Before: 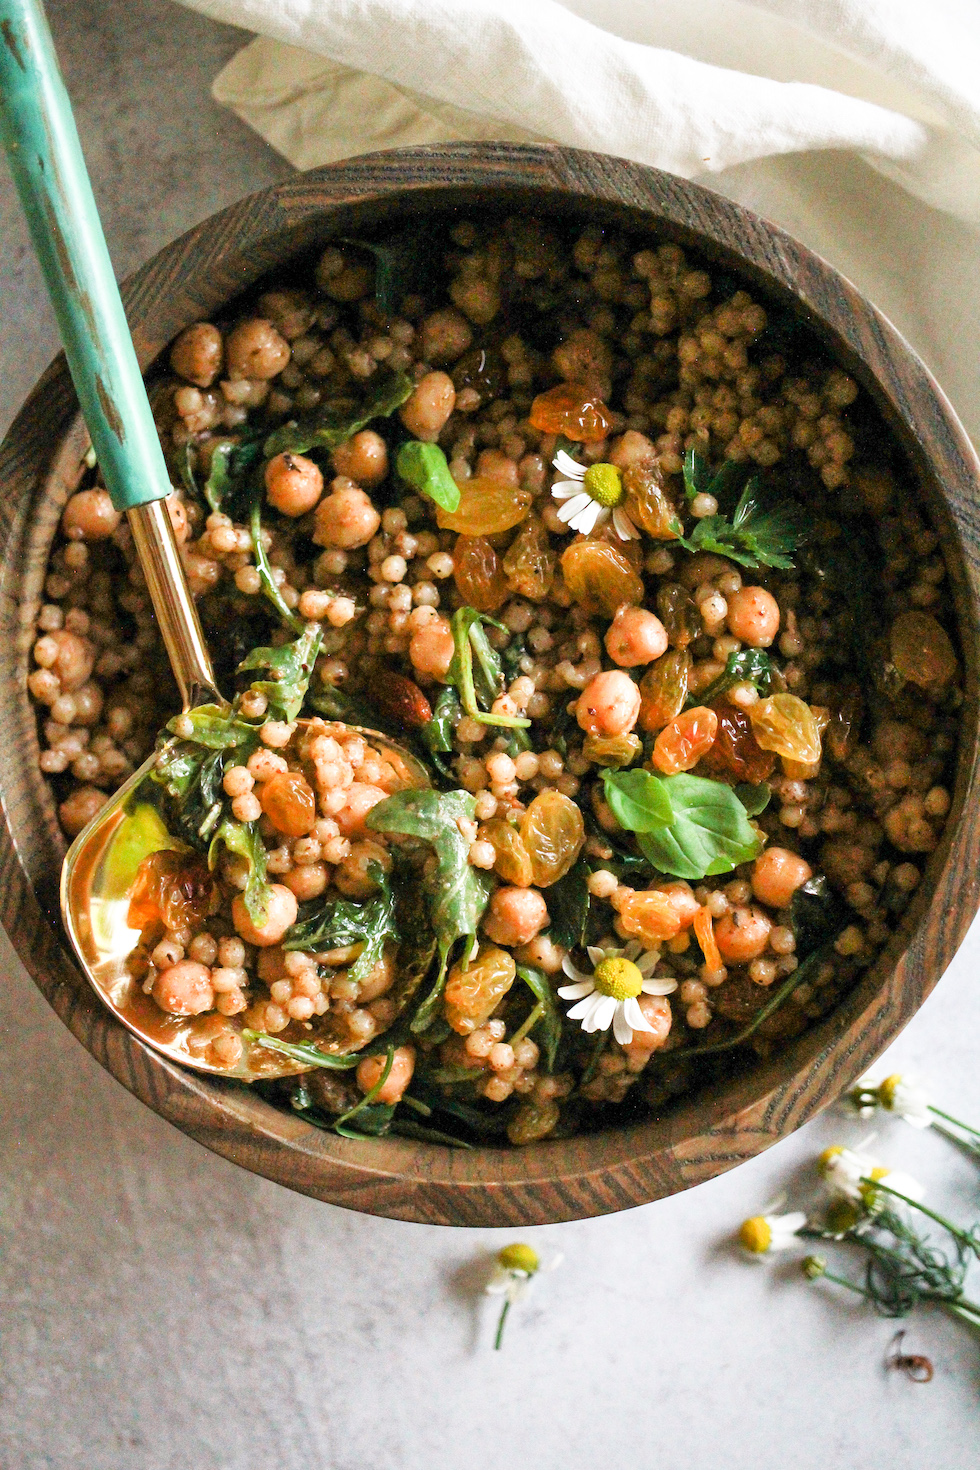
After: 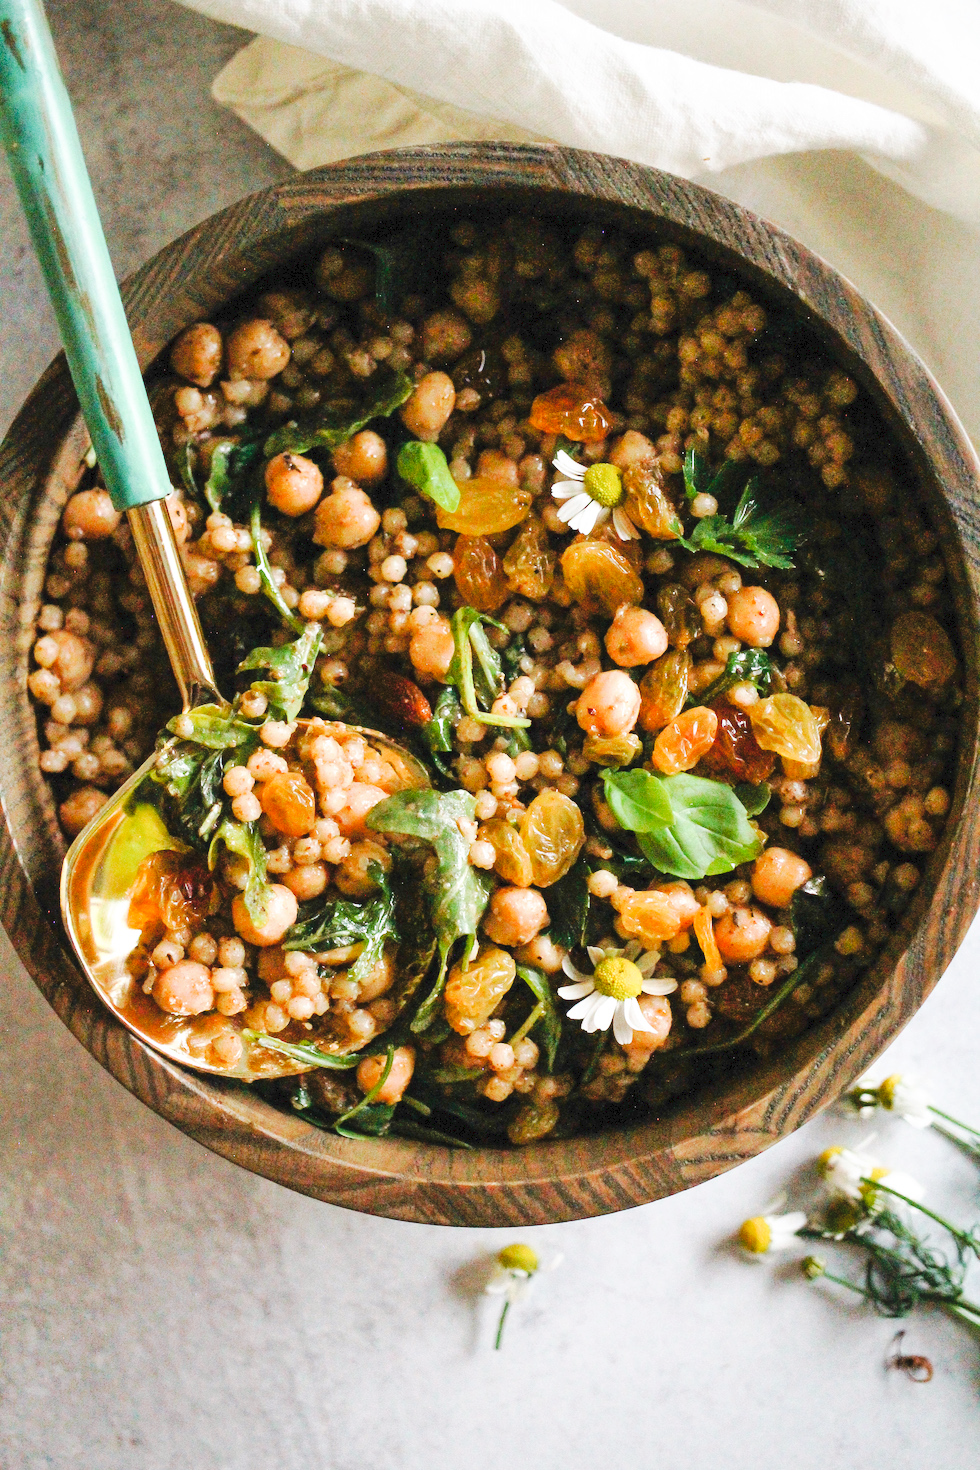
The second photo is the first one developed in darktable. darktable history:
tone curve: curves: ch0 [(0, 0) (0.003, 0.049) (0.011, 0.052) (0.025, 0.061) (0.044, 0.08) (0.069, 0.101) (0.1, 0.119) (0.136, 0.139) (0.177, 0.172) (0.224, 0.222) (0.277, 0.292) (0.335, 0.367) (0.399, 0.444) (0.468, 0.538) (0.543, 0.623) (0.623, 0.713) (0.709, 0.784) (0.801, 0.844) (0.898, 0.916) (1, 1)], preserve colors none
